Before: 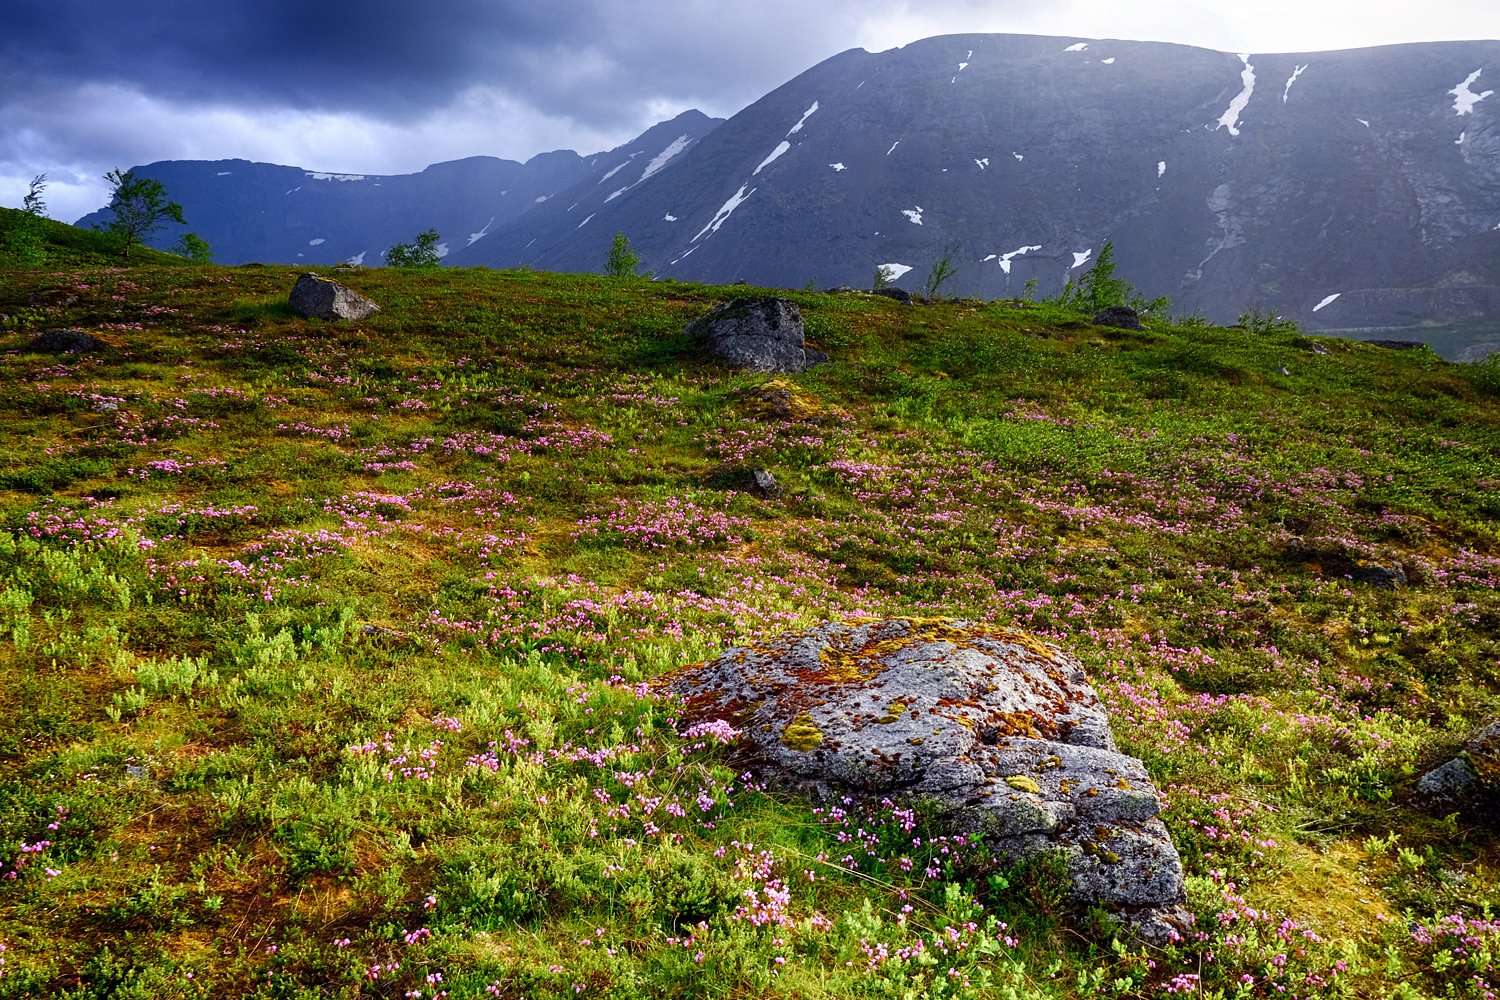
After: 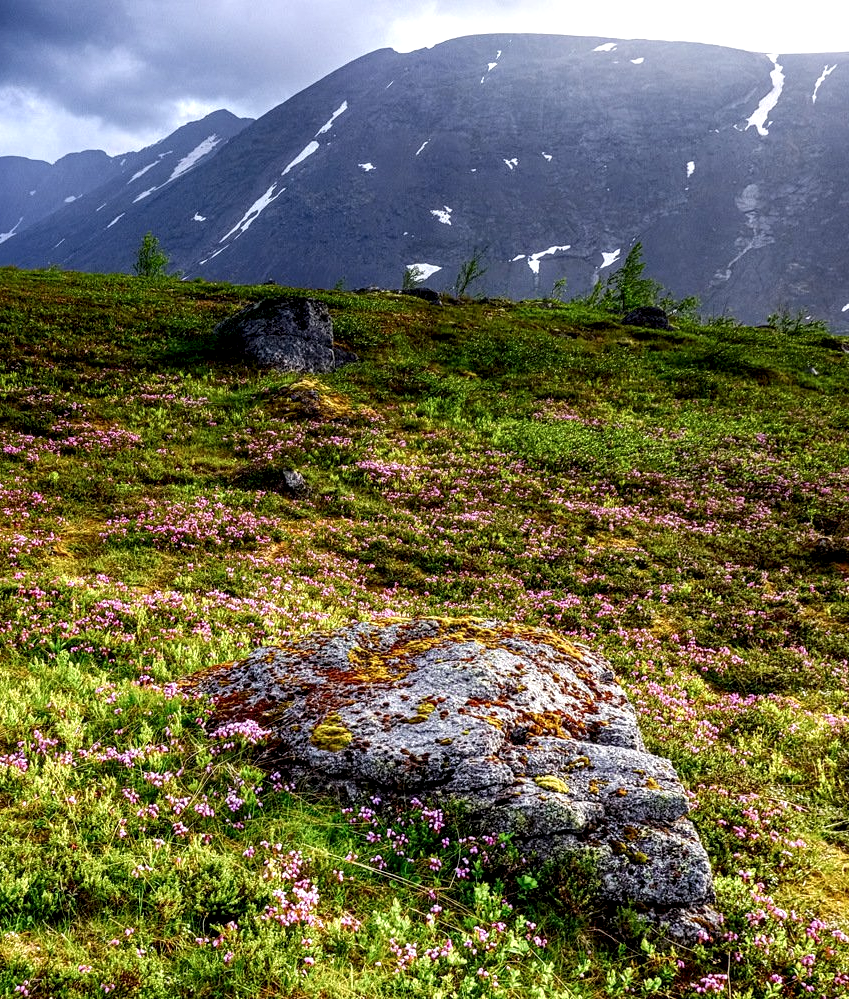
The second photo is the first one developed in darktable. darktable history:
shadows and highlights: shadows -24.28, highlights 49.77, soften with gaussian
crop: left 31.458%, top 0%, right 11.876%
local contrast: highlights 60%, shadows 60%, detail 160%
